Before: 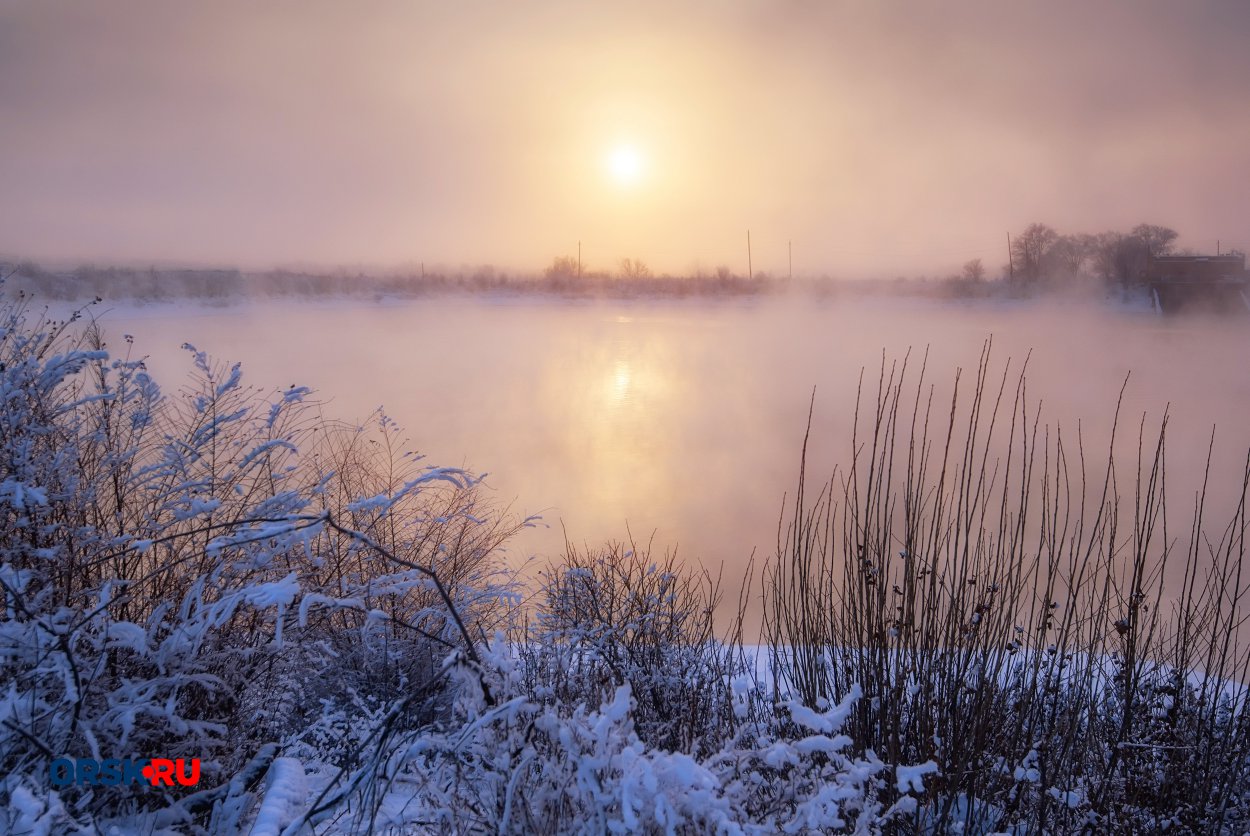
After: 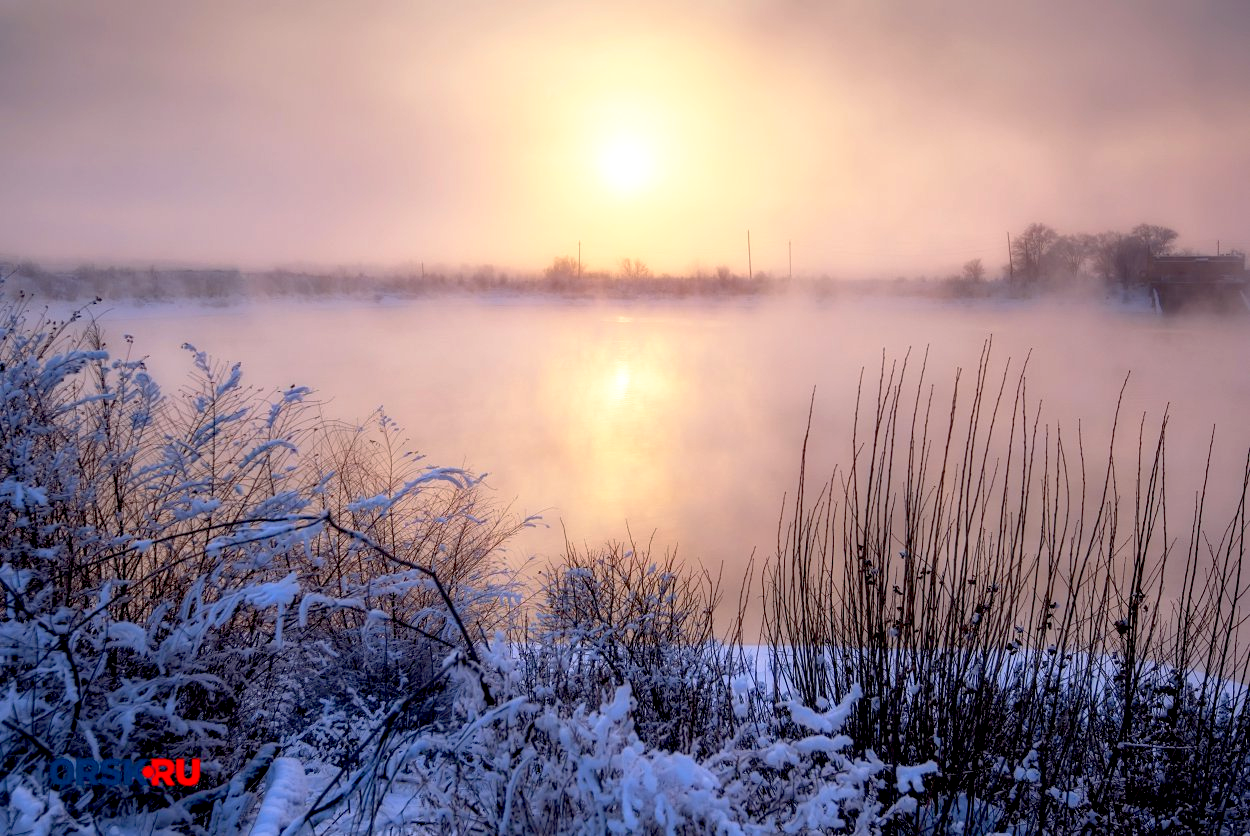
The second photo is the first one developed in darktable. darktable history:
base curve: curves: ch0 [(0.017, 0) (0.425, 0.441) (0.844, 0.933) (1, 1)], preserve colors none
exposure: exposure 0.202 EV, compensate highlight preservation false
